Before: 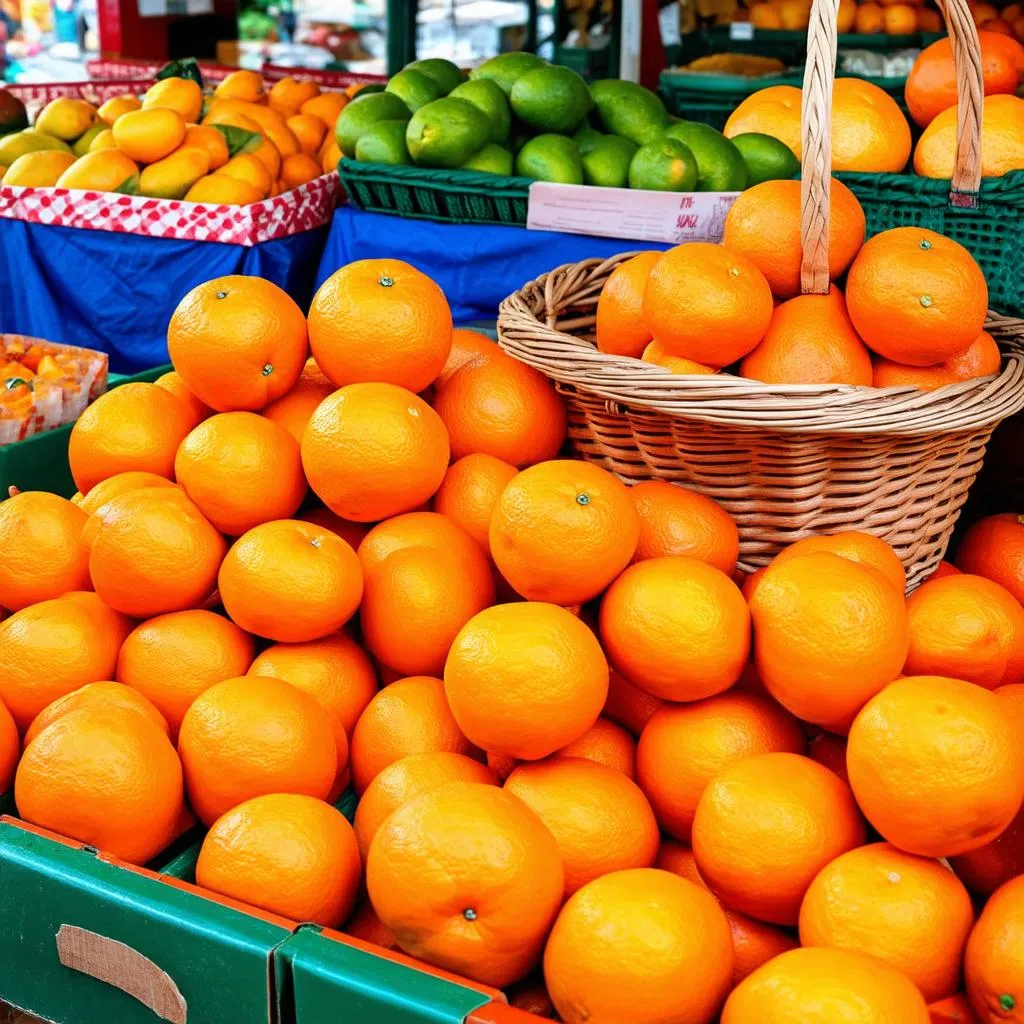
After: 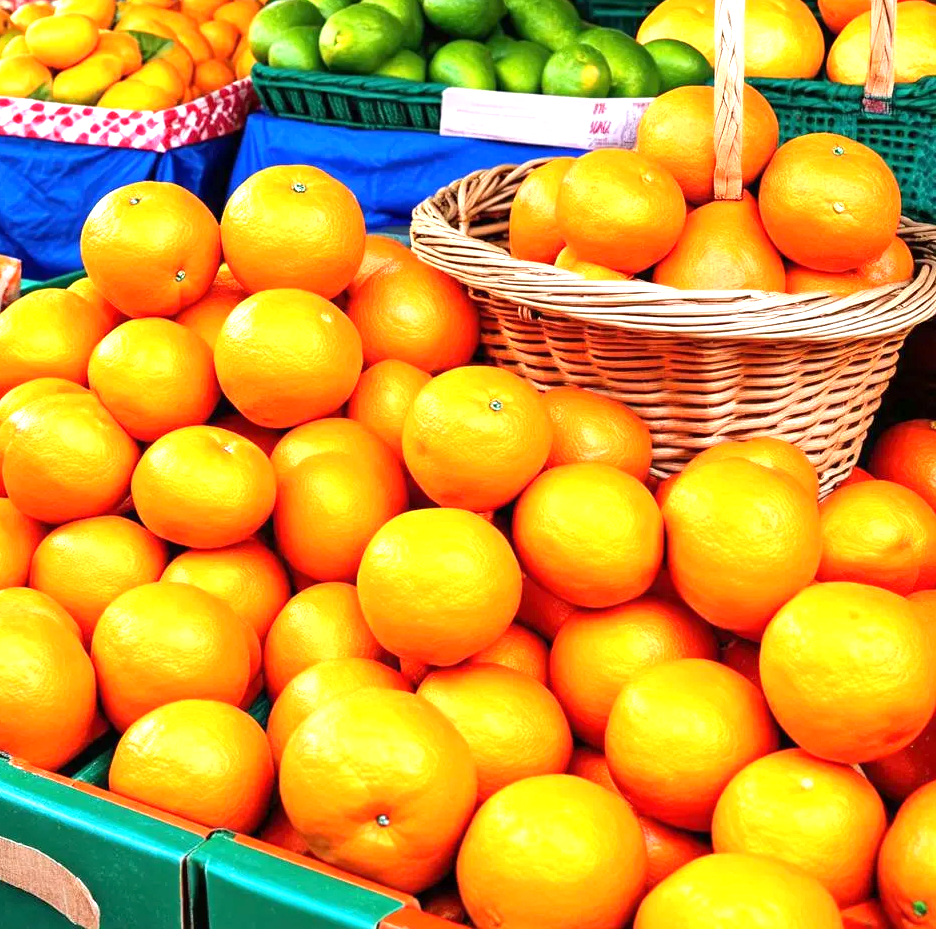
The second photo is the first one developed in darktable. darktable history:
crop and rotate: left 8.517%, top 9.202%
exposure: exposure 1 EV, compensate highlight preservation false
